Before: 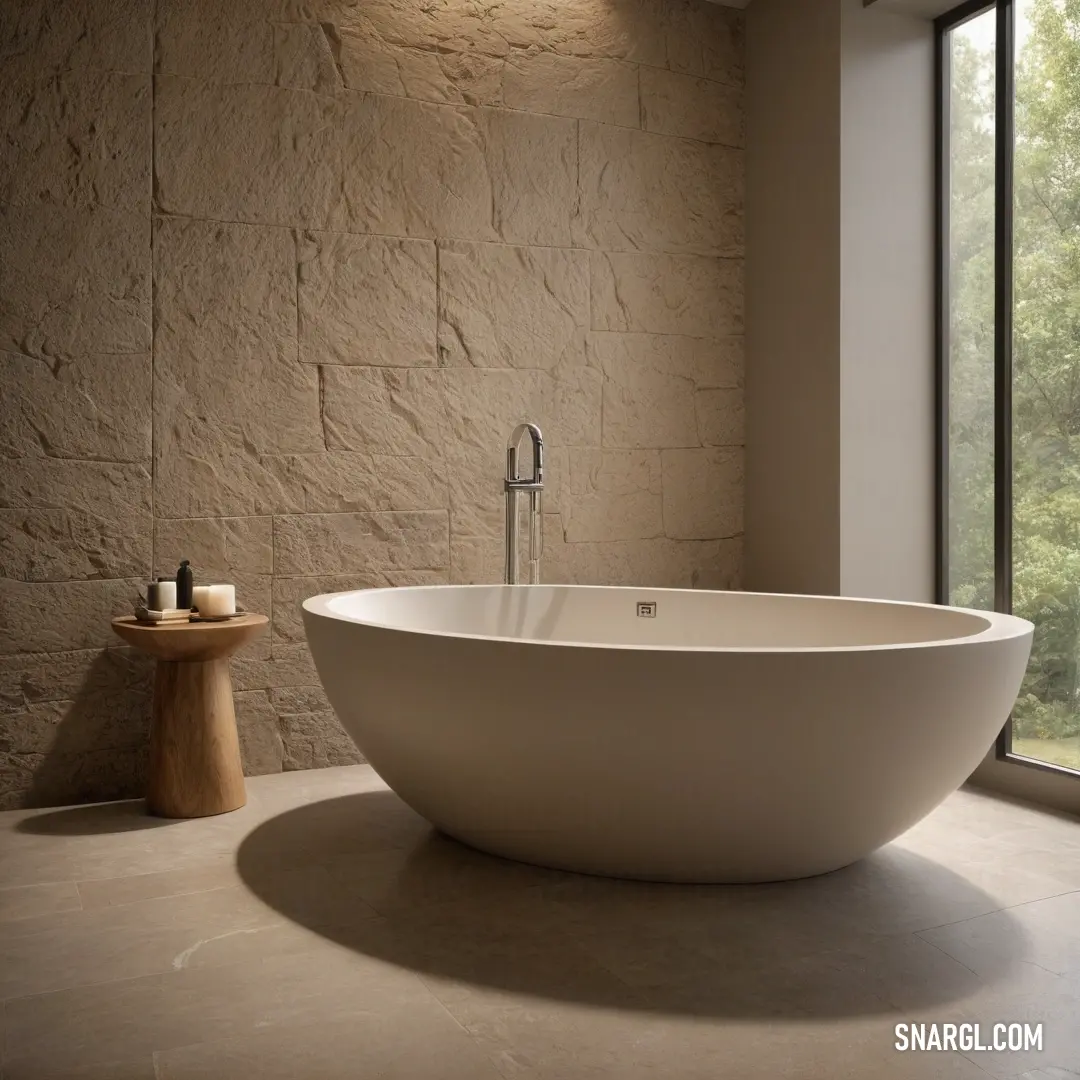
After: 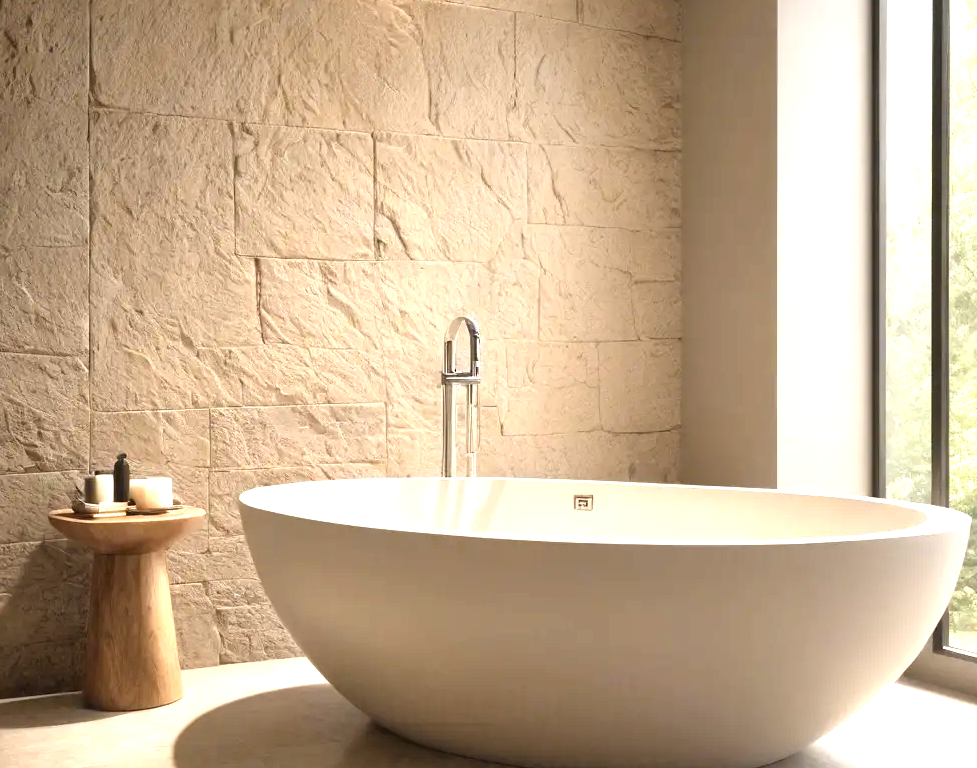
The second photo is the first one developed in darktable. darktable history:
exposure: black level correction 0, exposure 1.679 EV, compensate exposure bias true, compensate highlight preservation false
crop: left 5.856%, top 9.99%, right 3.663%, bottom 18.842%
color zones: curves: ch1 [(0.077, 0.436) (0.25, 0.5) (0.75, 0.5)], mix 20.8%
